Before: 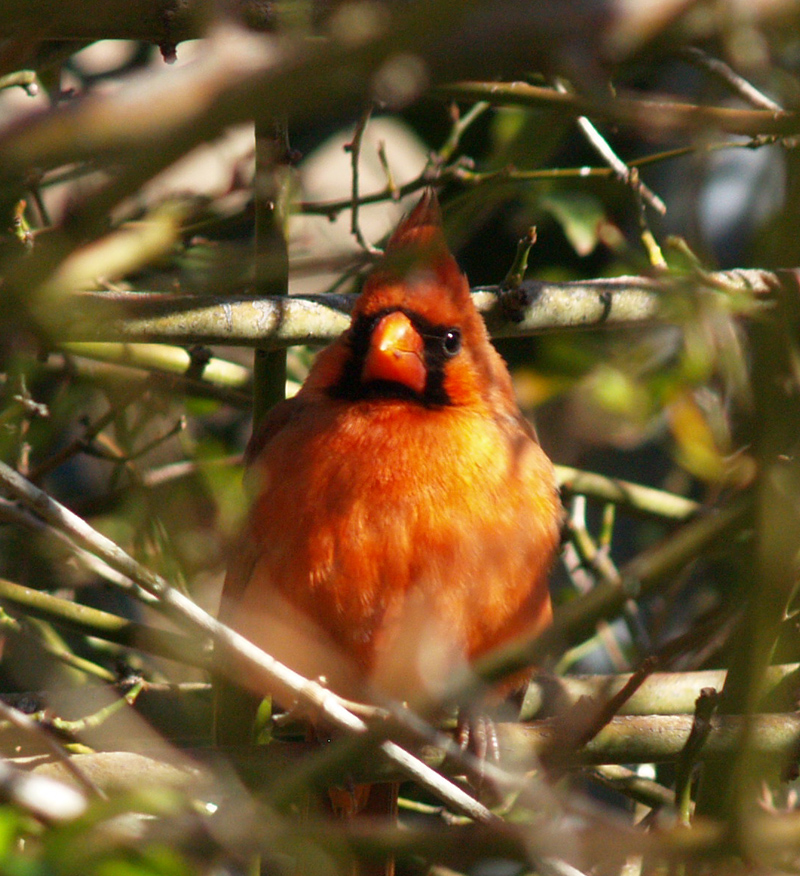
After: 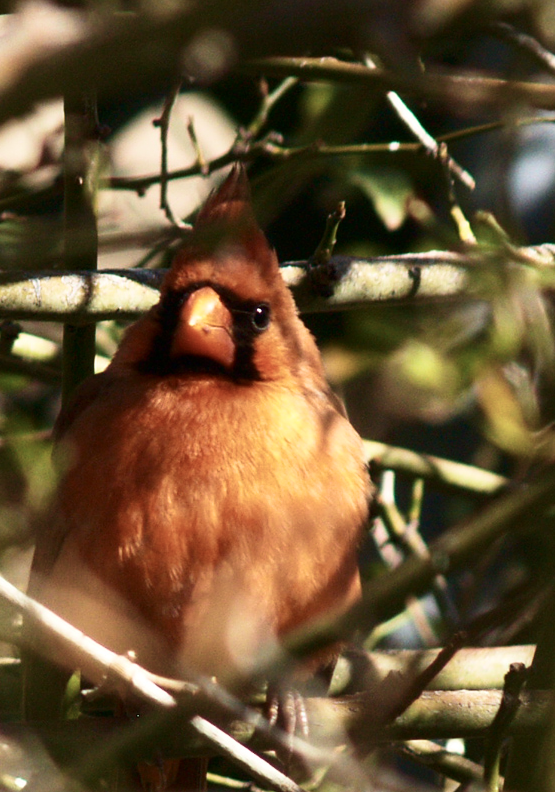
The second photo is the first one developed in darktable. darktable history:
velvia: strength 44.49%
contrast brightness saturation: contrast 0.249, saturation -0.319
crop and rotate: left 23.978%, top 3.063%, right 6.571%, bottom 6.479%
